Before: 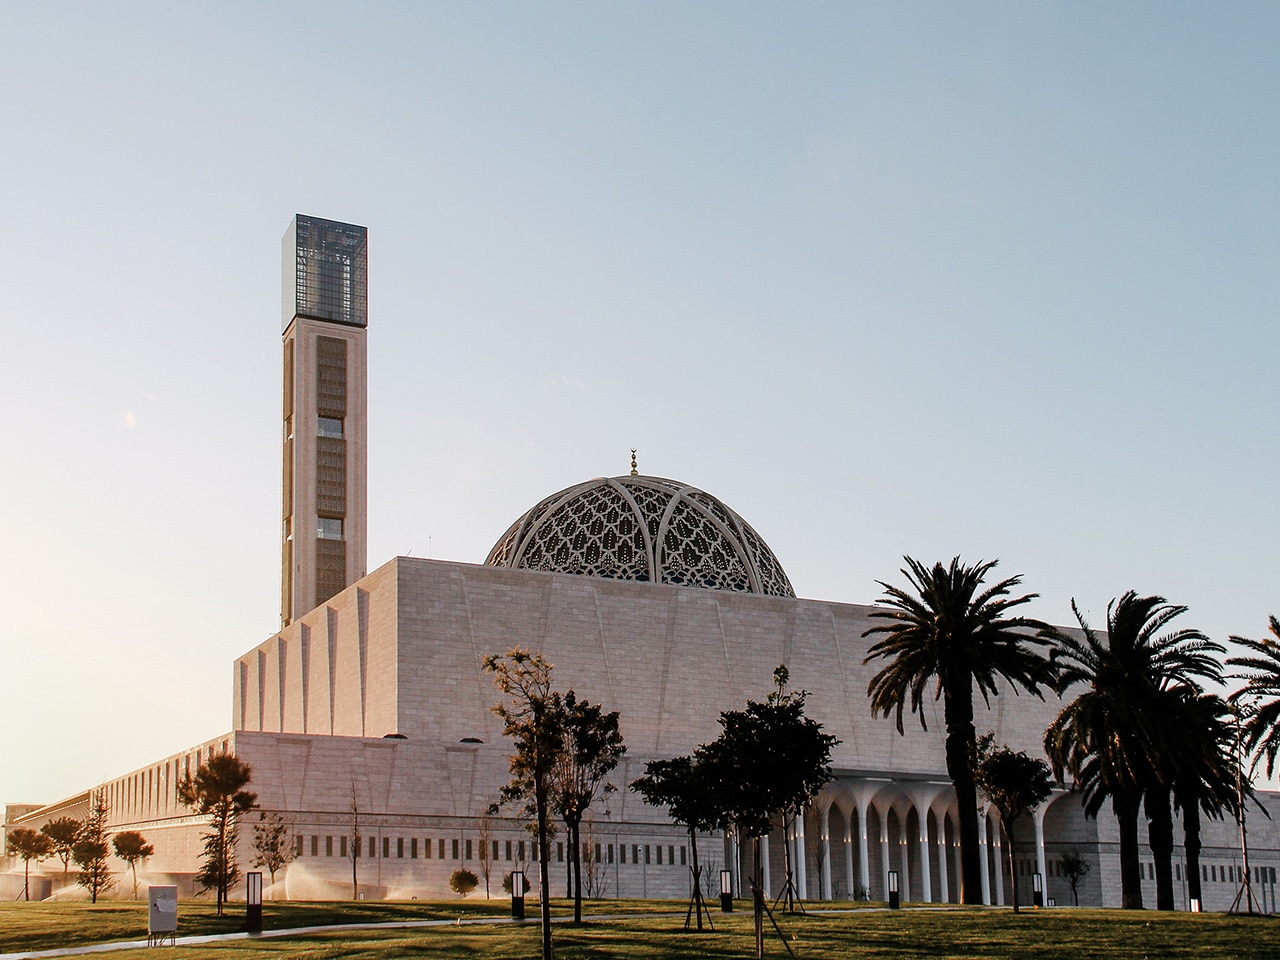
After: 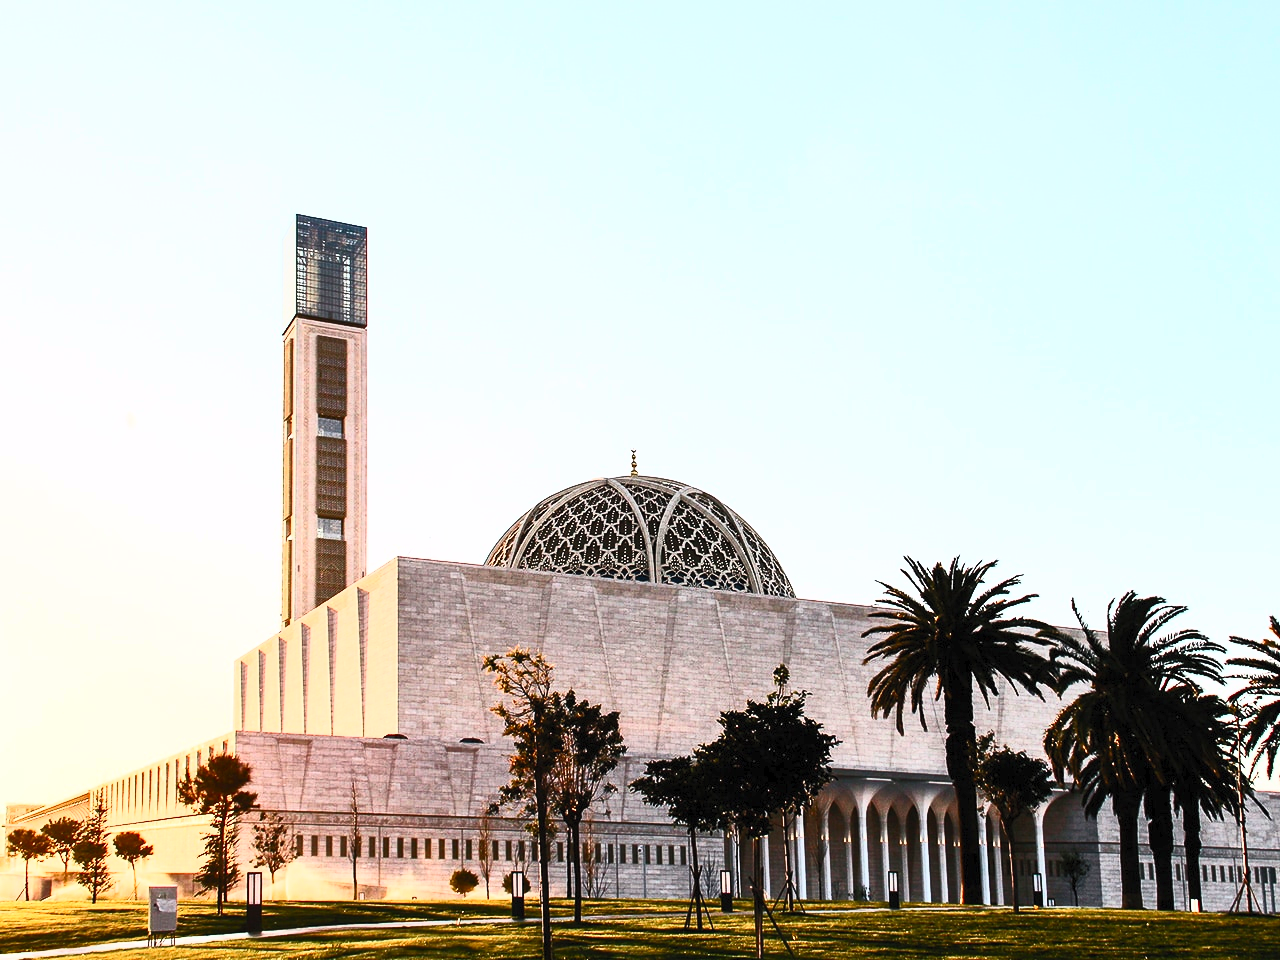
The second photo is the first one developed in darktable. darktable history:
contrast brightness saturation: contrast 0.828, brightness 0.603, saturation 0.595
